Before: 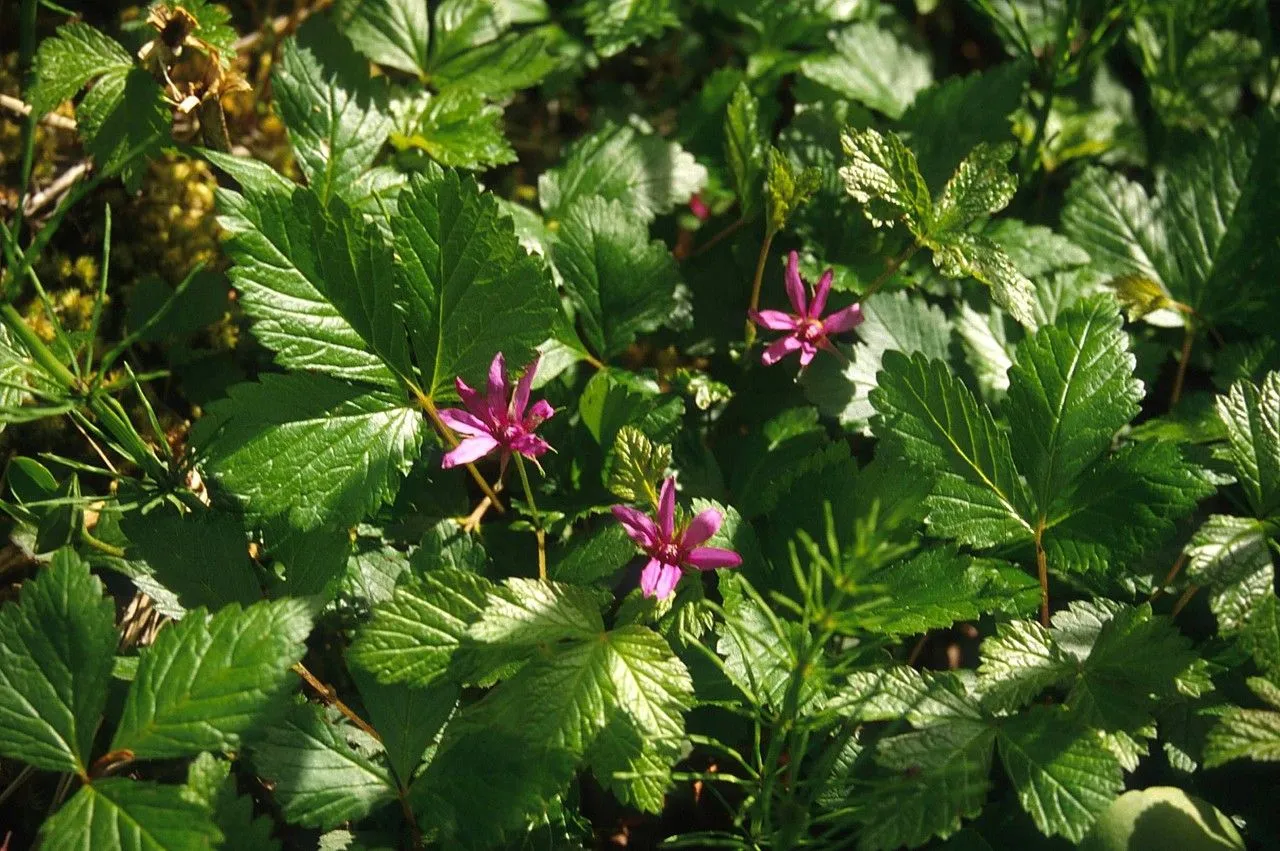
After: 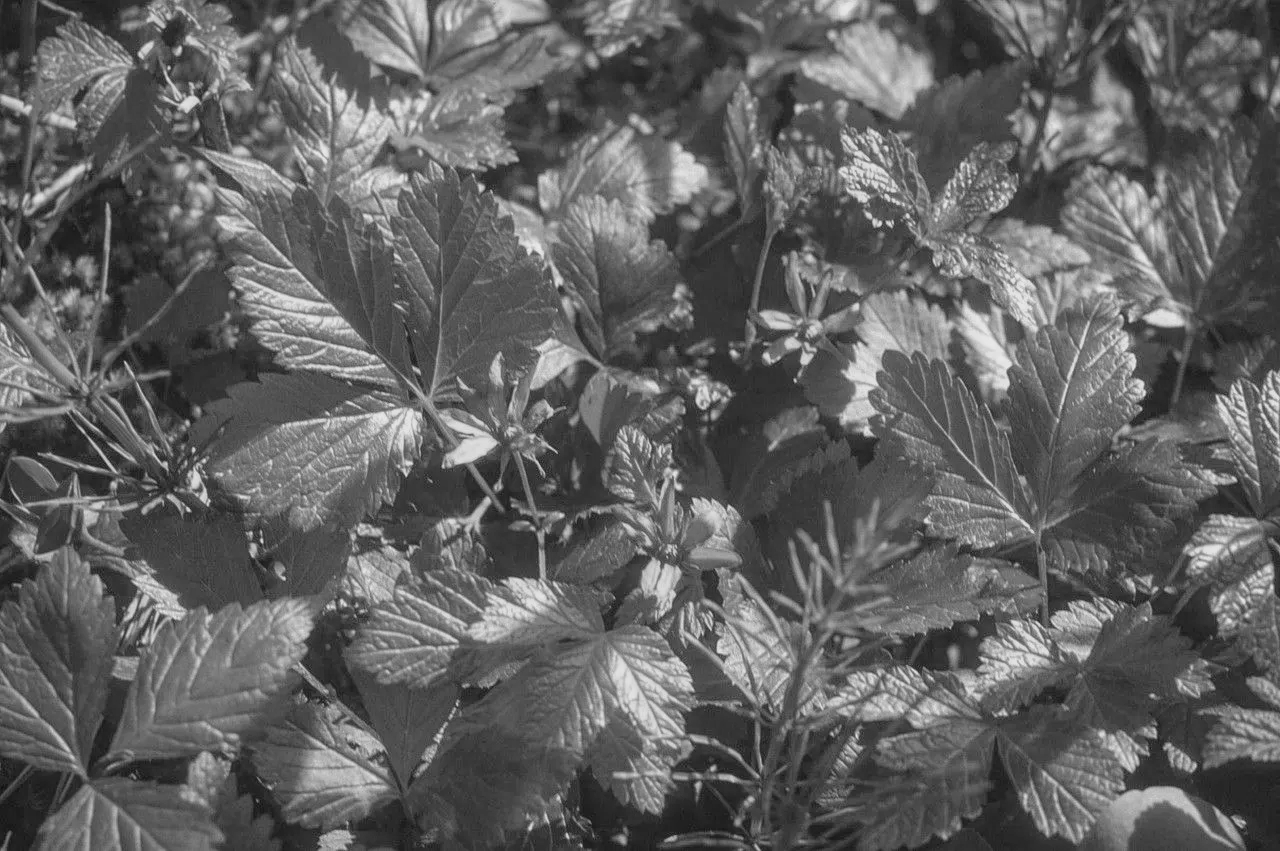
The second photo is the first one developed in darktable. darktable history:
color zones: curves: ch0 [(0, 0.499) (0.143, 0.5) (0.286, 0.5) (0.429, 0.476) (0.571, 0.284) (0.714, 0.243) (0.857, 0.449) (1, 0.499)]; ch1 [(0, 0.532) (0.143, 0.645) (0.286, 0.696) (0.429, 0.211) (0.571, 0.504) (0.714, 0.493) (0.857, 0.495) (1, 0.532)]; ch2 [(0, 0.5) (0.143, 0.5) (0.286, 0.427) (0.429, 0.324) (0.571, 0.5) (0.714, 0.5) (0.857, 0.5) (1, 0.5)]
local contrast: highlights 72%, shadows 22%, midtone range 0.197
color calibration: output gray [0.253, 0.26, 0.487, 0], illuminant F (fluorescent), F source F9 (Cool White Deluxe 4150 K) – high CRI, x 0.375, y 0.373, temperature 4148.84 K, saturation algorithm version 1 (2020)
contrast brightness saturation: brightness 0.184, saturation -0.496
